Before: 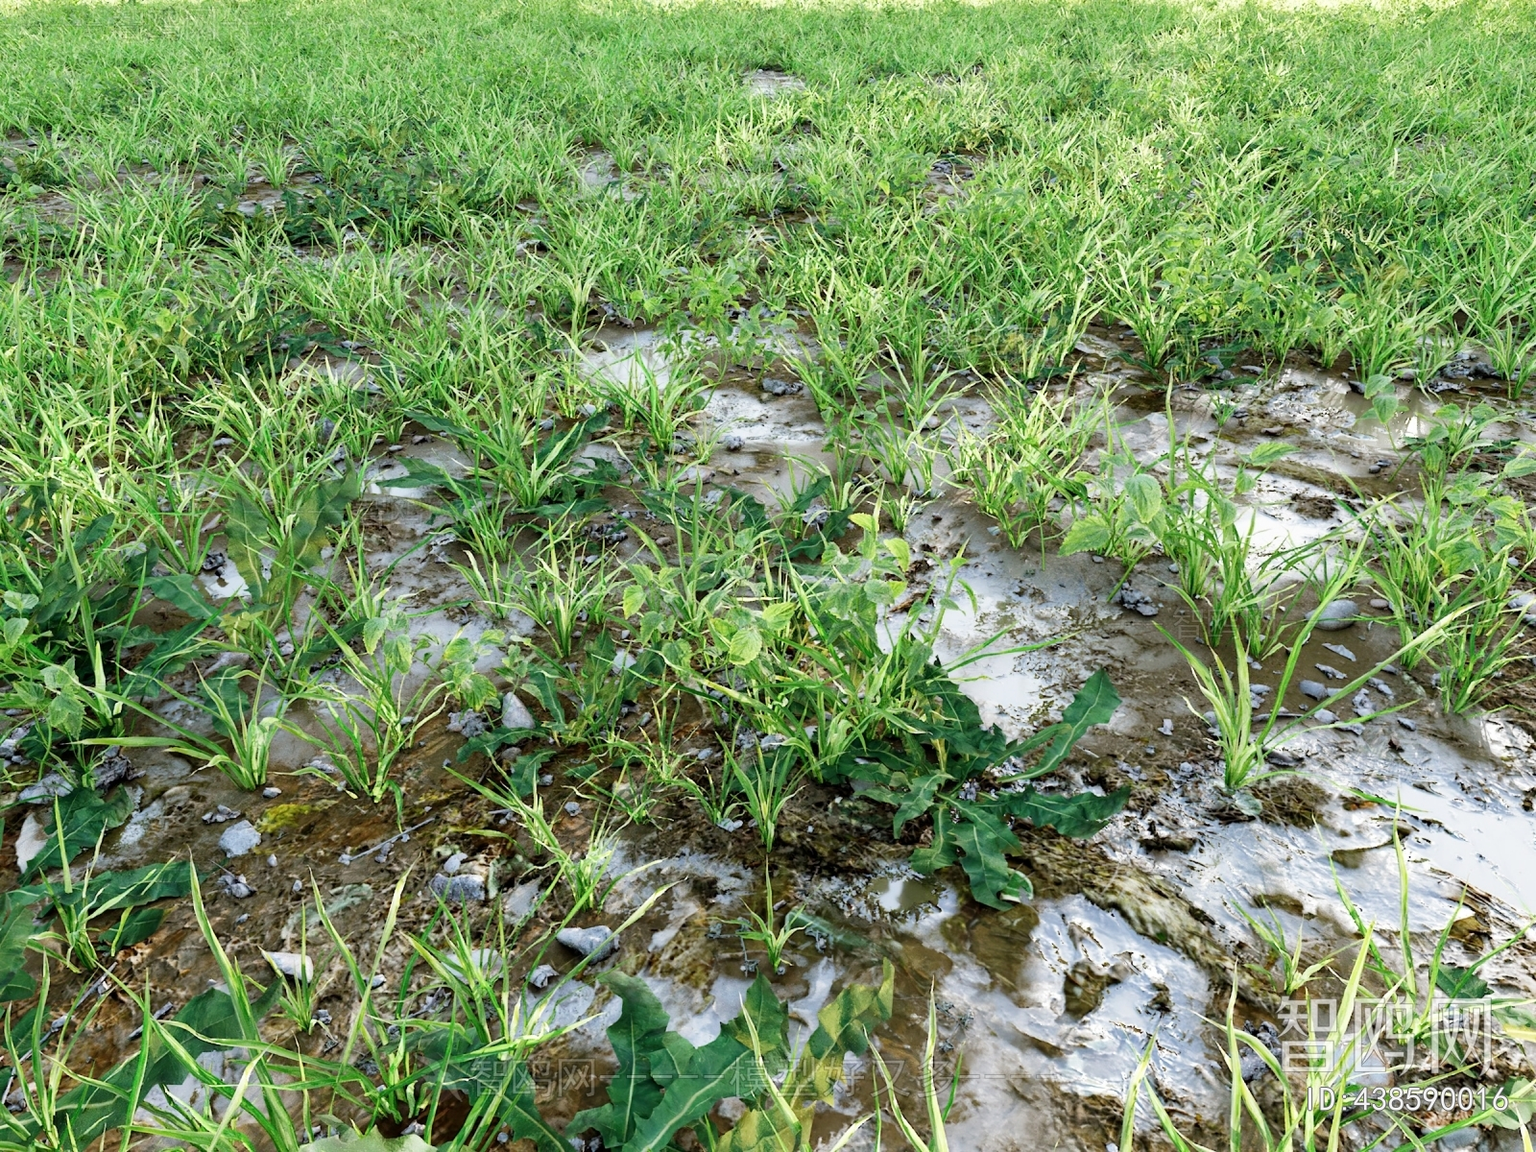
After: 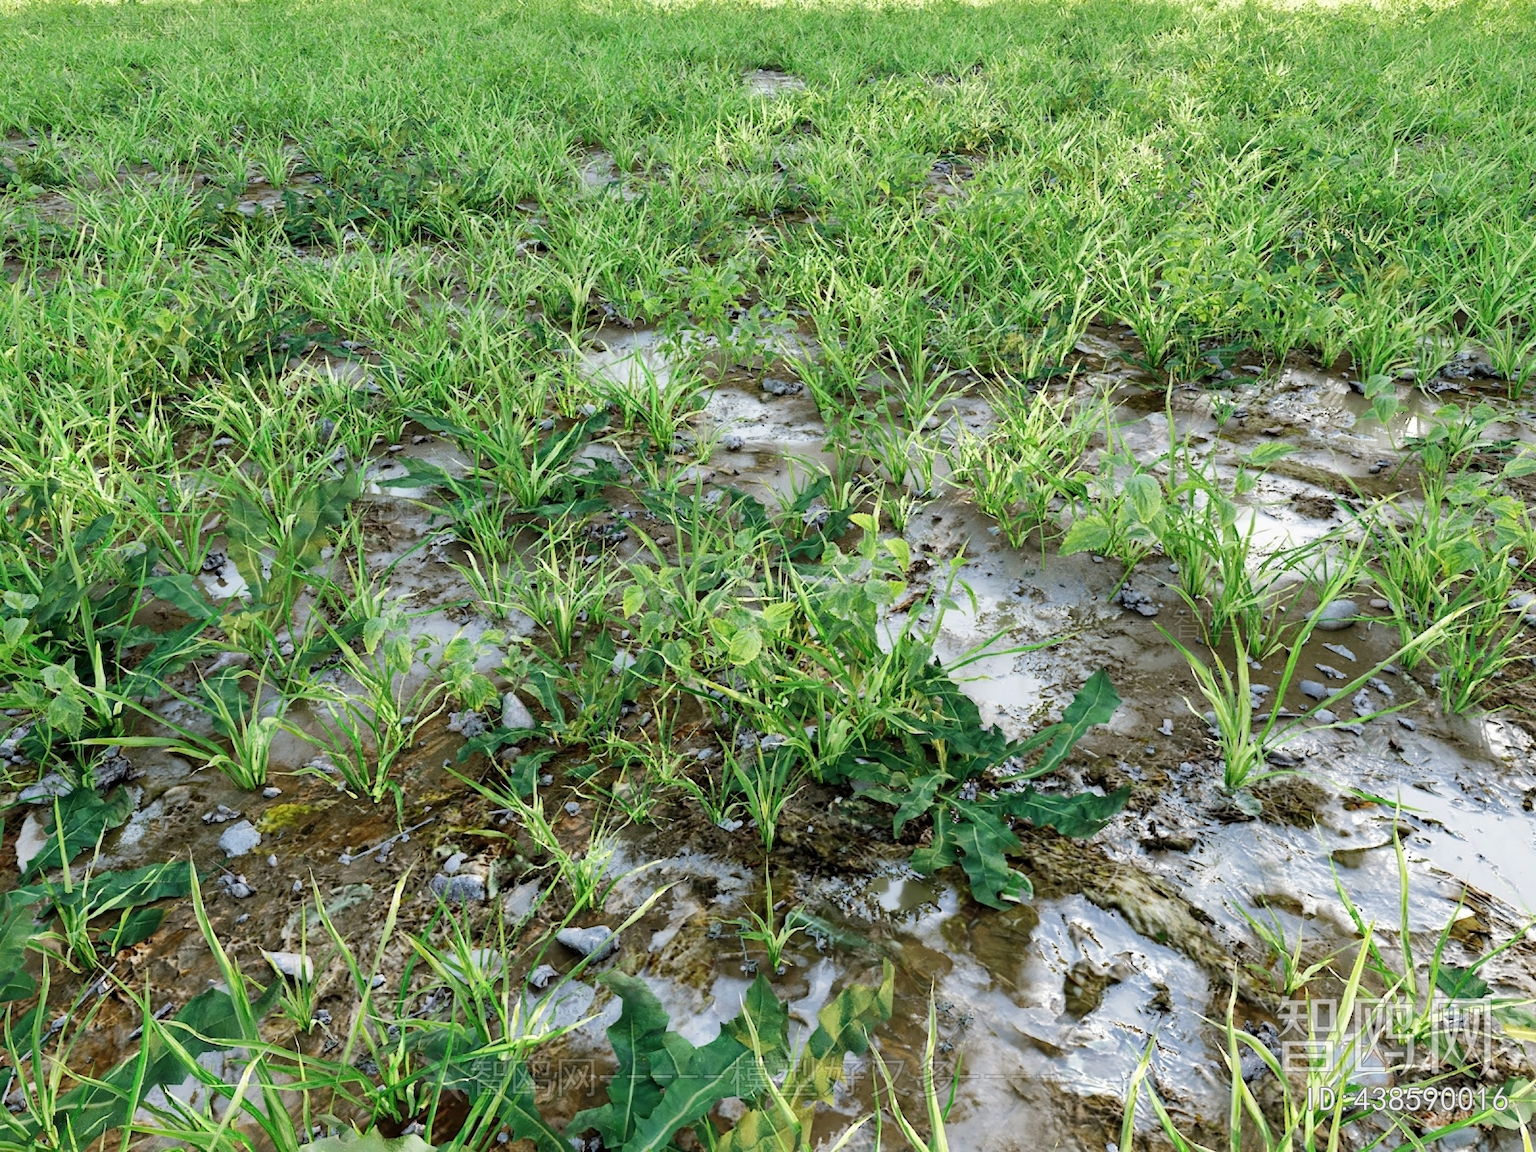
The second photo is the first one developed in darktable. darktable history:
shadows and highlights: shadows 29.9
